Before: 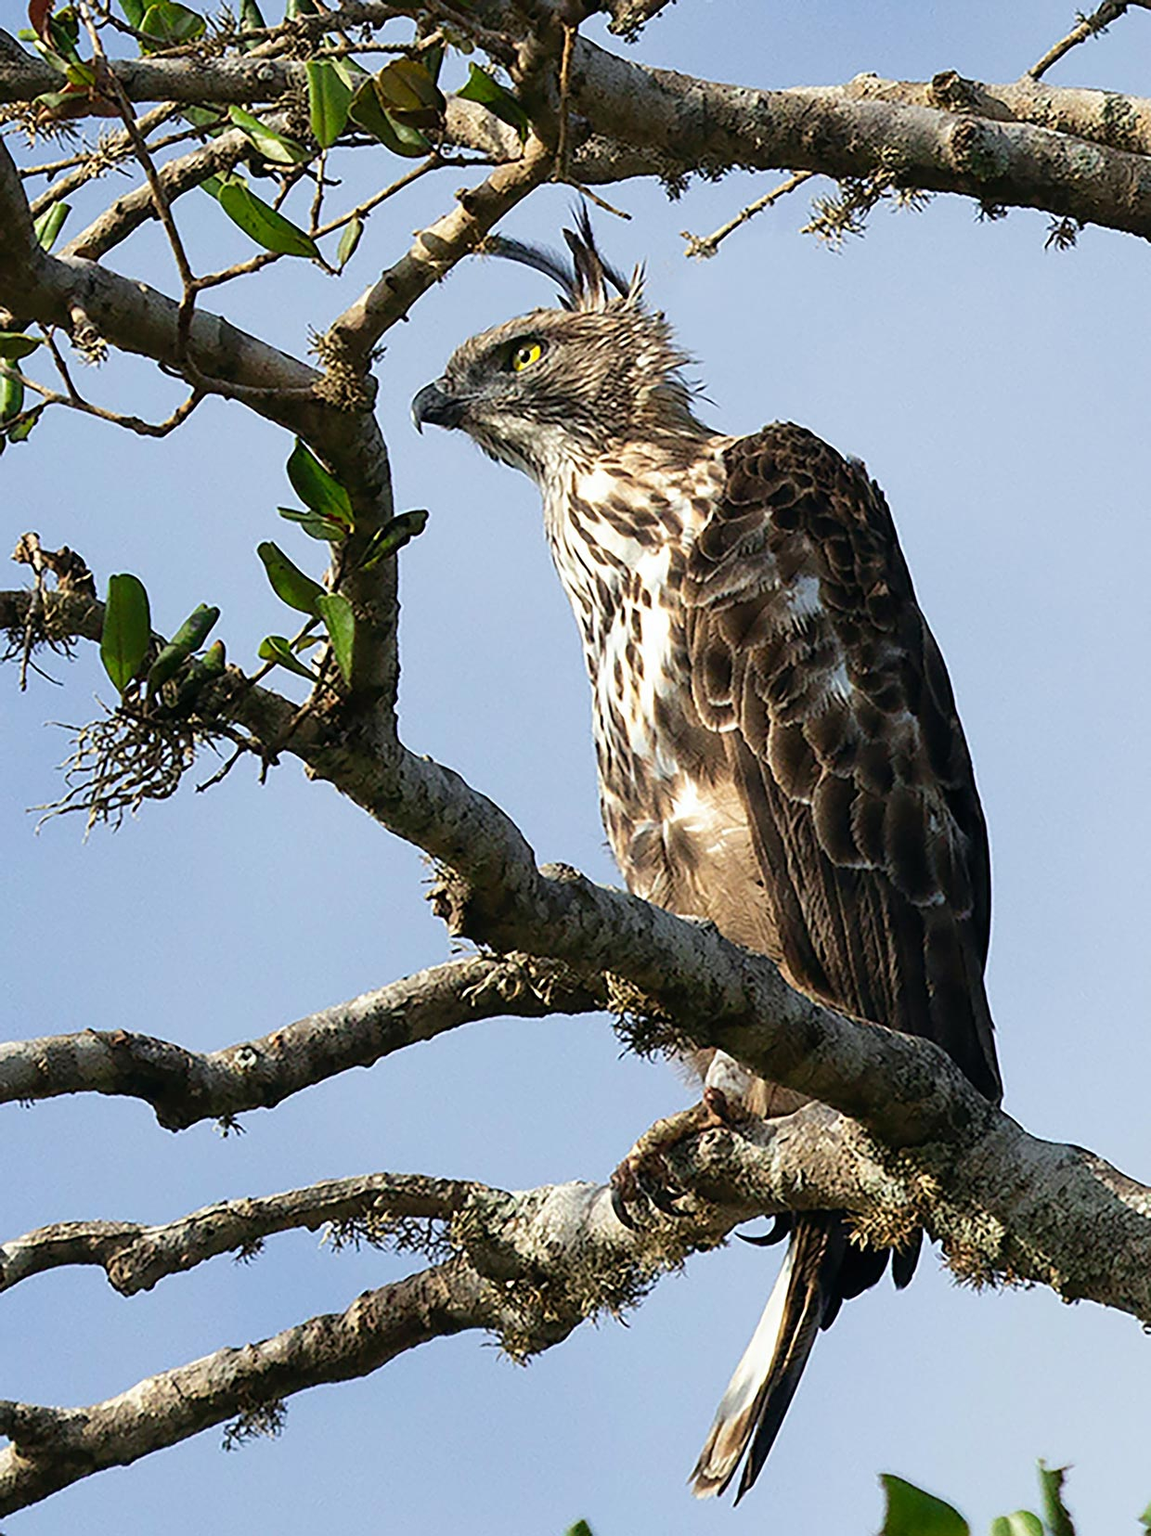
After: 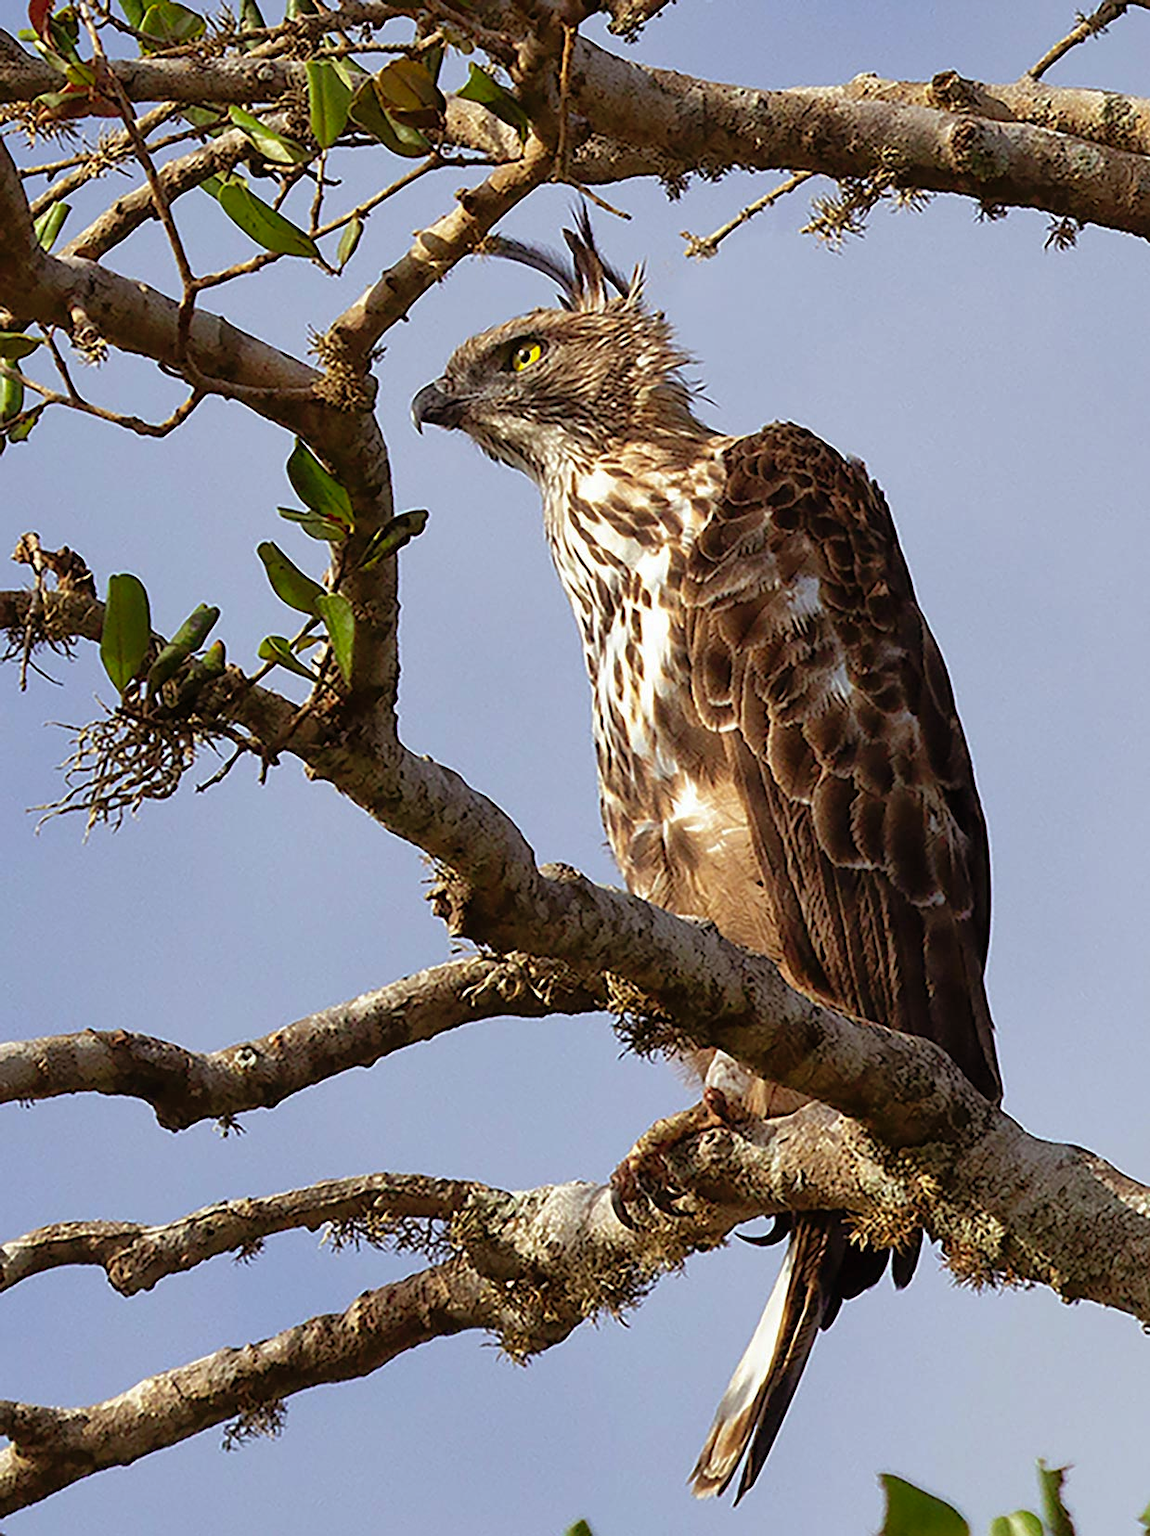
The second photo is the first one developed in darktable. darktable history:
shadows and highlights: on, module defaults
rgb levels: mode RGB, independent channels, levels [[0, 0.5, 1], [0, 0.521, 1], [0, 0.536, 1]]
